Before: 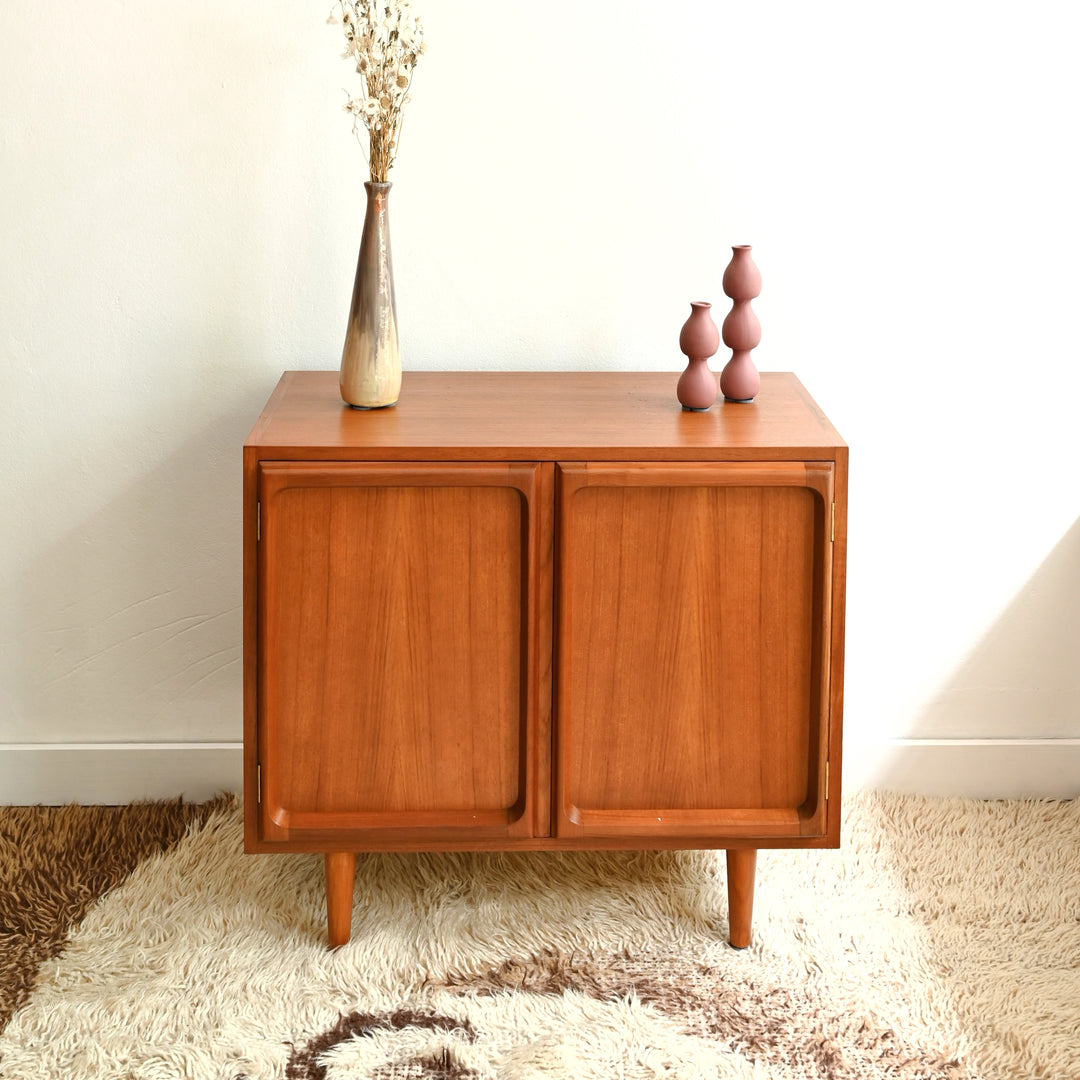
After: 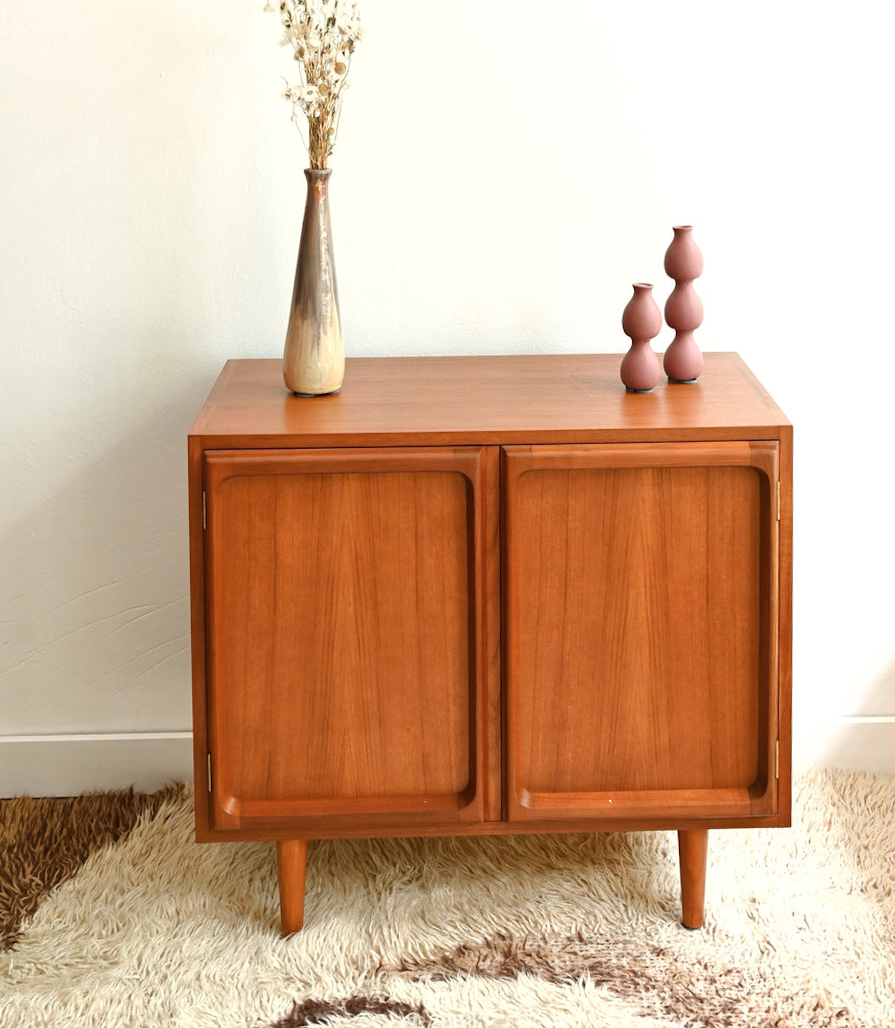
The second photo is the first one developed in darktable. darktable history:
crop and rotate: angle 1°, left 4.281%, top 0.642%, right 11.383%, bottom 2.486%
color balance rgb: linear chroma grading › global chroma -0.67%, saturation formula JzAzBz (2021)
